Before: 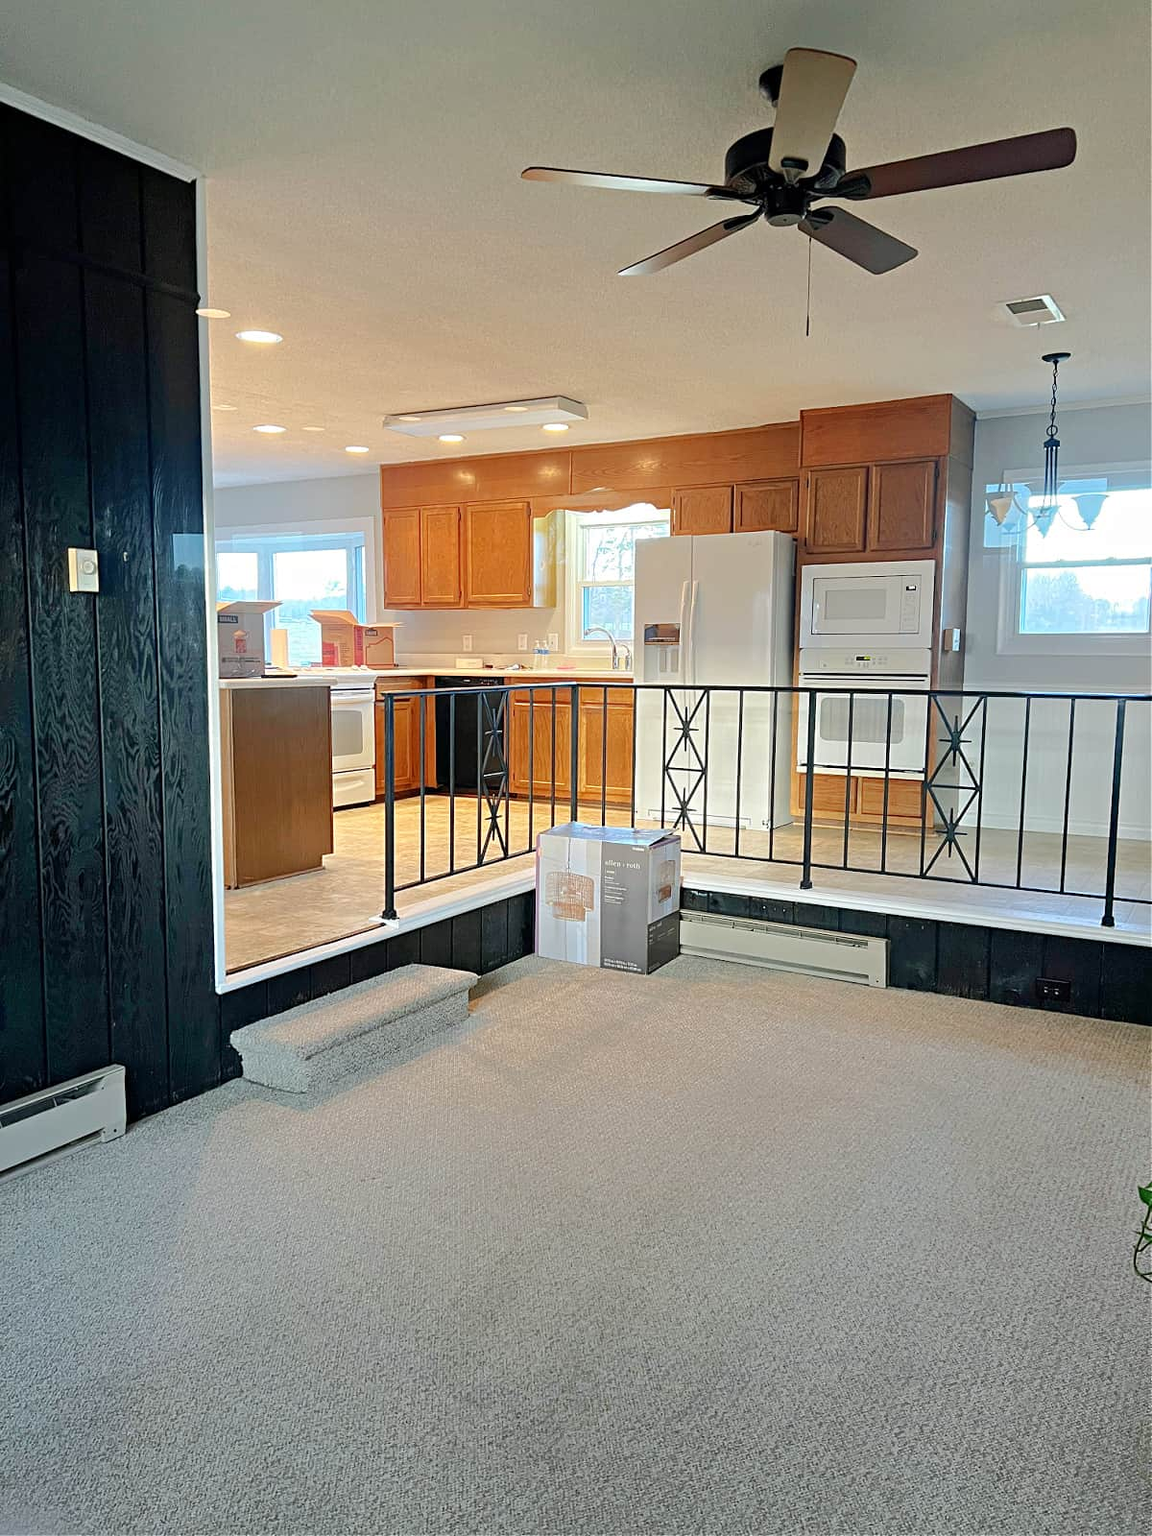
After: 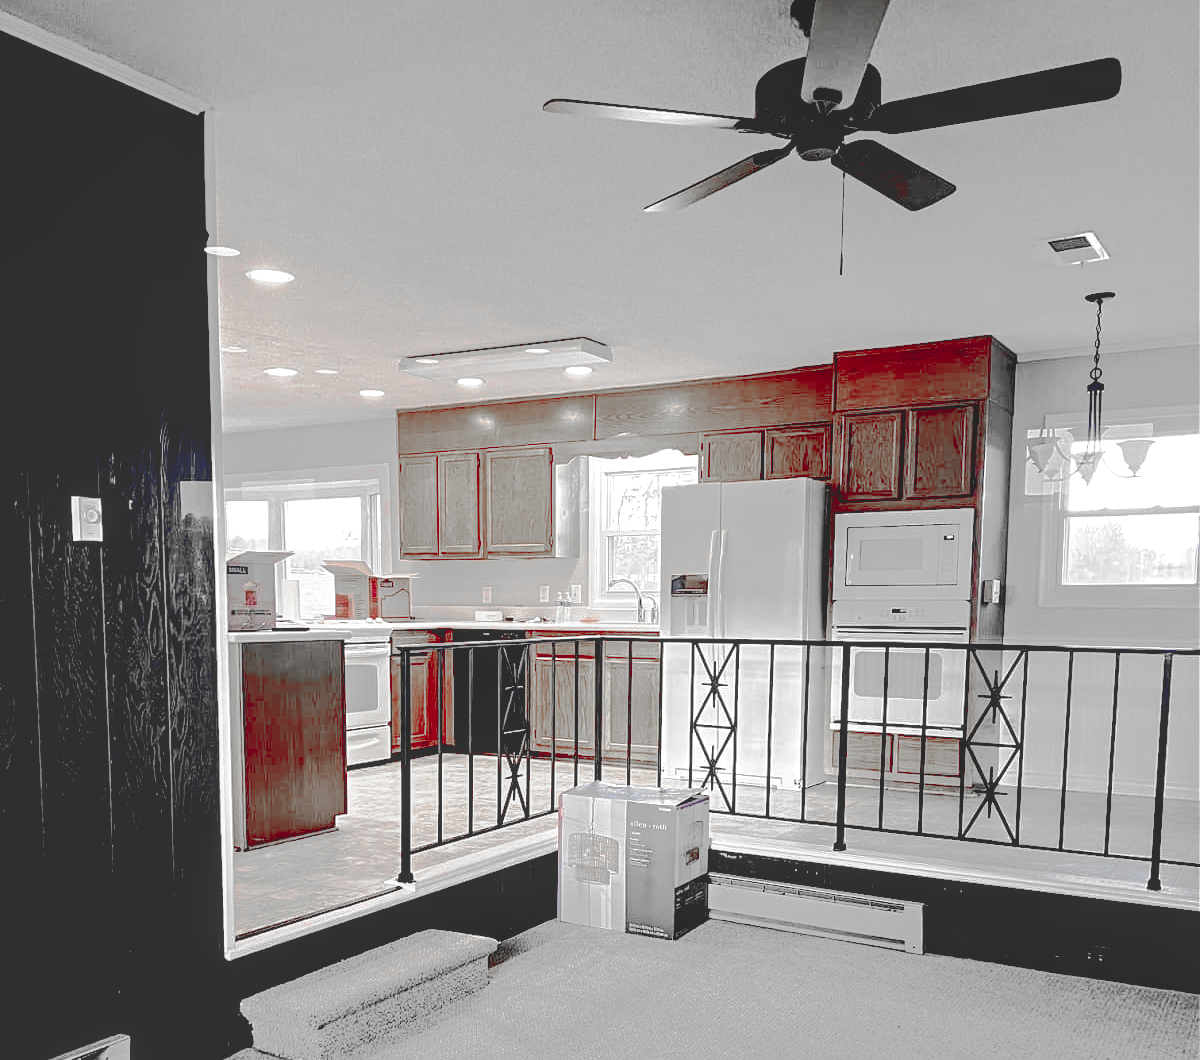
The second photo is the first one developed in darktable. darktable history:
crop and rotate: top 4.74%, bottom 28.965%
color correction: highlights b* 0.058, saturation 0.823
base curve: curves: ch0 [(0.065, 0.026) (0.236, 0.358) (0.53, 0.546) (0.777, 0.841) (0.924, 0.992)], preserve colors none
local contrast: on, module defaults
color zones: curves: ch0 [(0, 0.278) (0.143, 0.5) (0.286, 0.5) (0.429, 0.5) (0.571, 0.5) (0.714, 0.5) (0.857, 0.5) (1, 0.5)]; ch1 [(0, 1) (0.143, 0.165) (0.286, 0) (0.429, 0) (0.571, 0) (0.714, 0) (0.857, 0.5) (1, 0.5)]; ch2 [(0, 0.508) (0.143, 0.5) (0.286, 0.5) (0.429, 0.5) (0.571, 0.5) (0.714, 0.5) (0.857, 0.5) (1, 0.5)]
